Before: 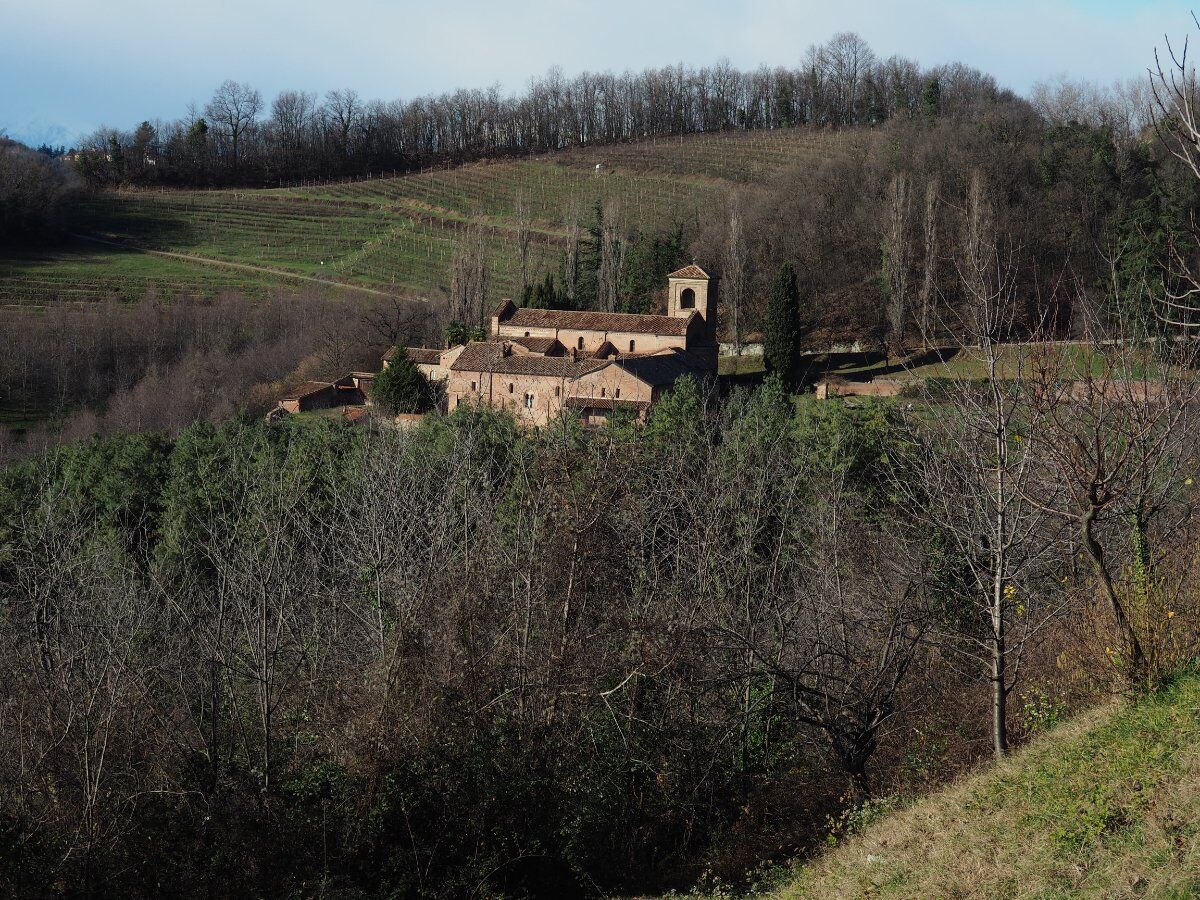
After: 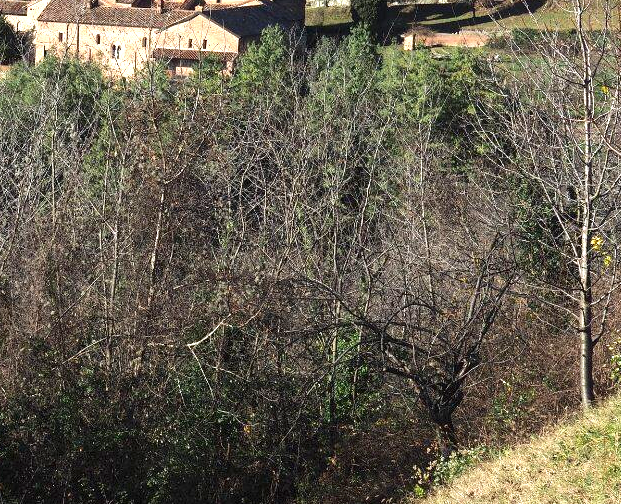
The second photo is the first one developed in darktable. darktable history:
crop: left 34.479%, top 38.822%, right 13.718%, bottom 5.172%
exposure: black level correction 0, exposure 1.45 EV, compensate exposure bias true, compensate highlight preservation false
